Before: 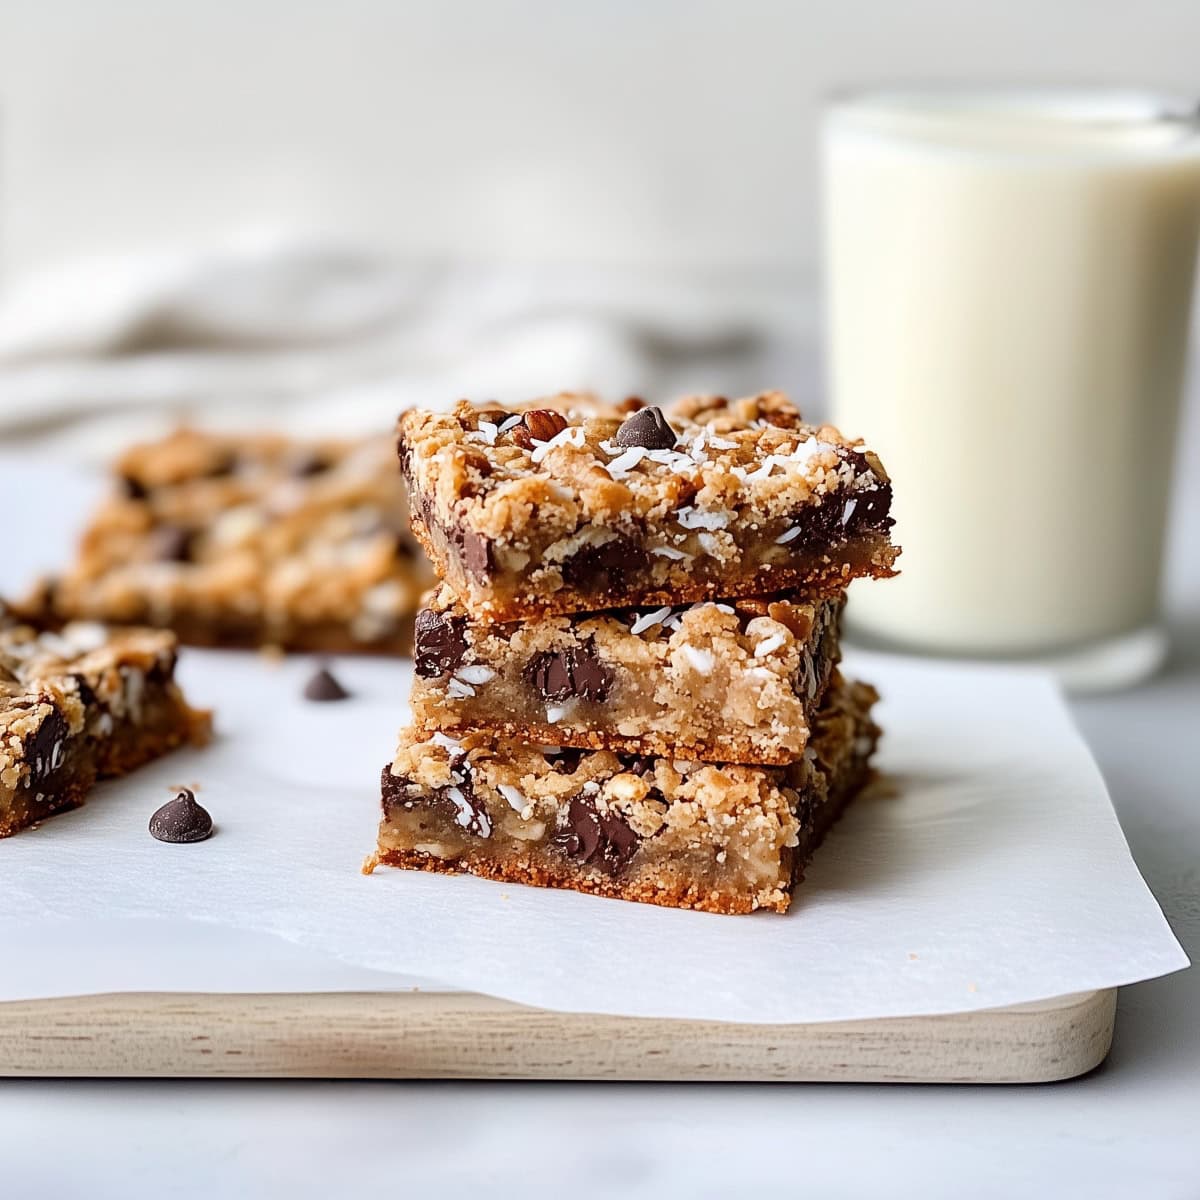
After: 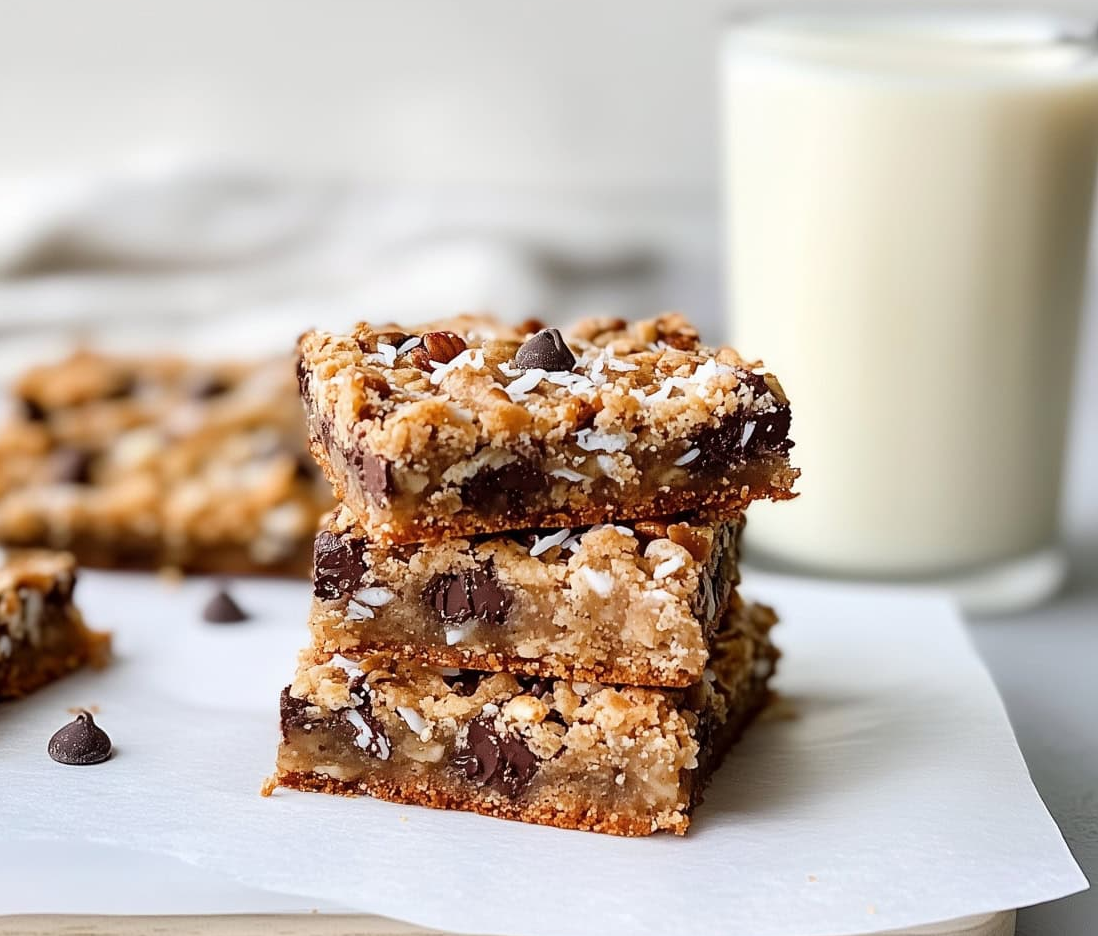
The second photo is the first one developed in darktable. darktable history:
crop: left 8.481%, top 6.562%, bottom 15.372%
